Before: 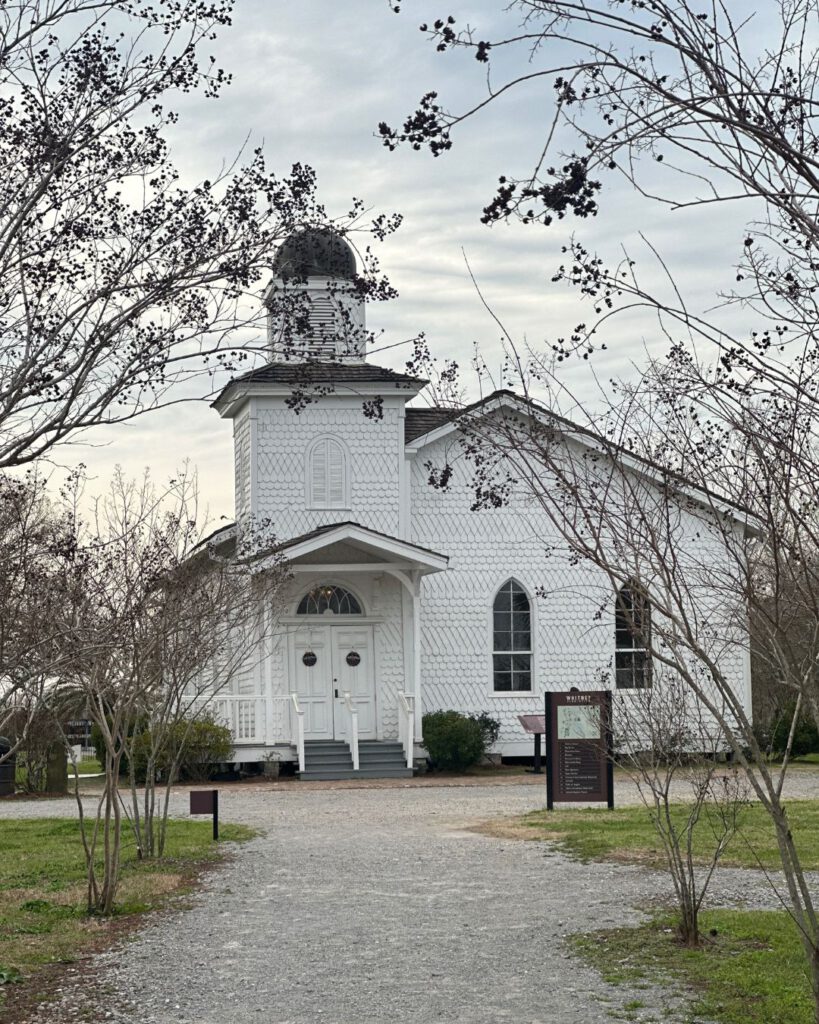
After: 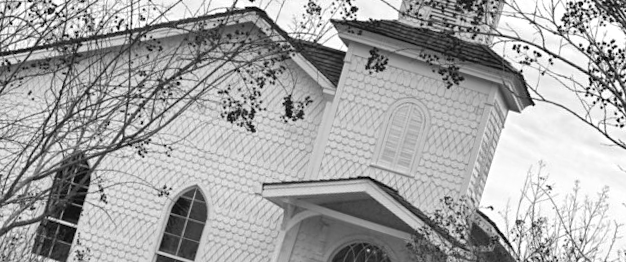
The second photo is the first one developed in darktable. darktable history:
crop and rotate: angle 16.12°, top 30.835%, bottom 35.653%
white balance: red 1.004, blue 1.096
color calibration: output gray [0.25, 0.35, 0.4, 0], x 0.383, y 0.372, temperature 3905.17 K
